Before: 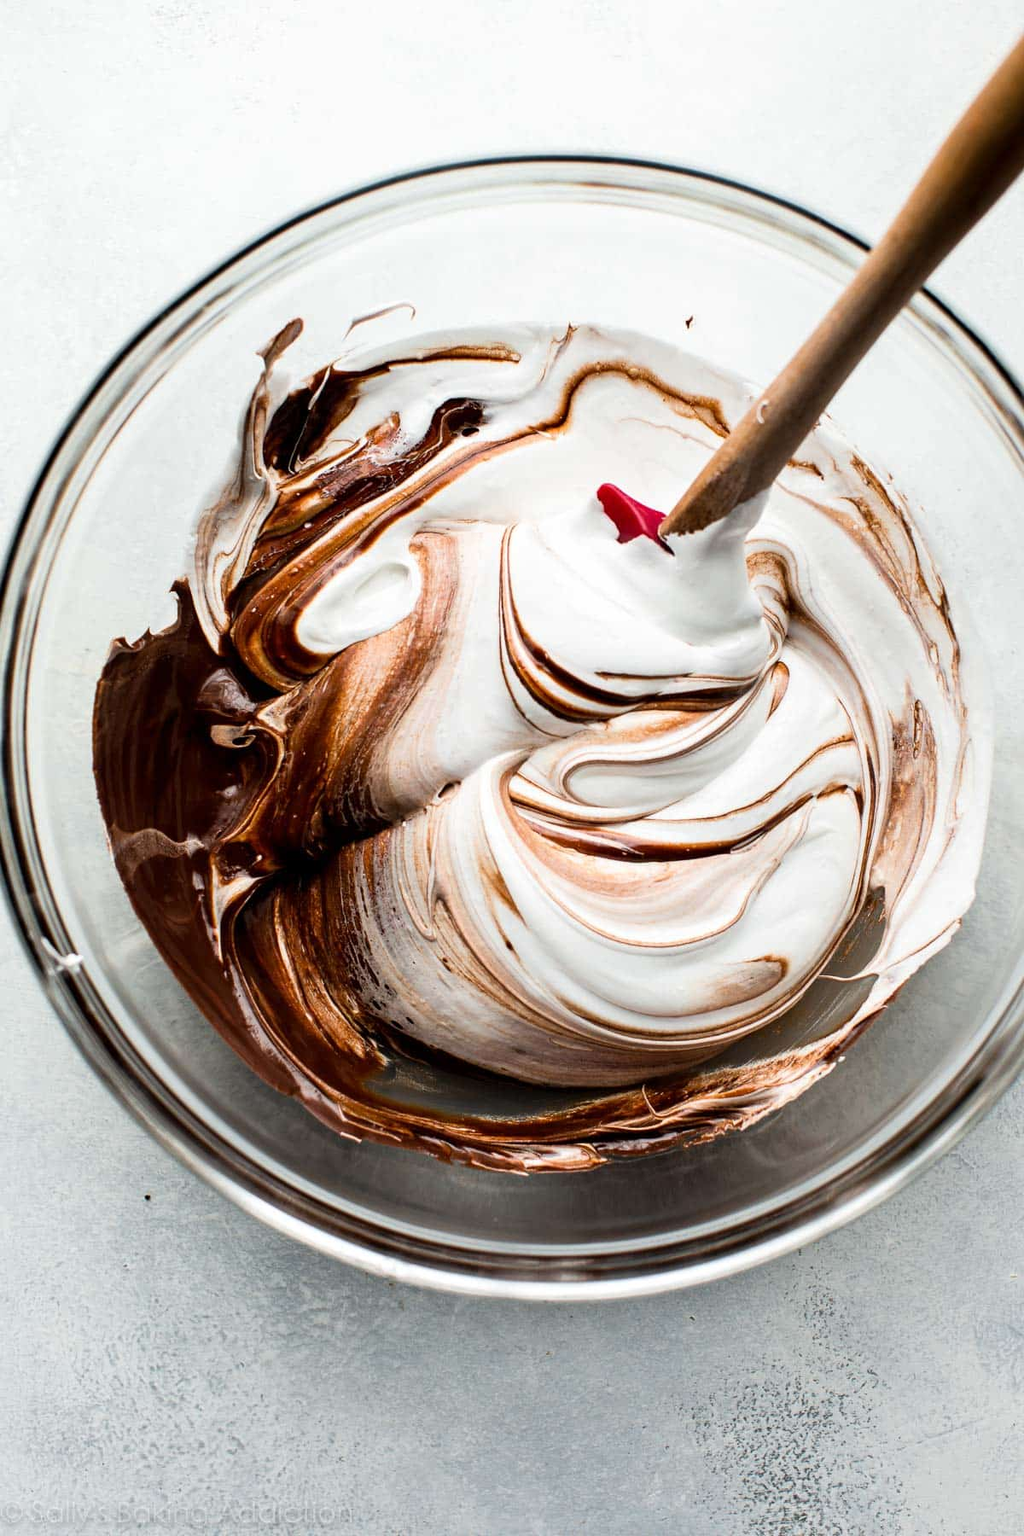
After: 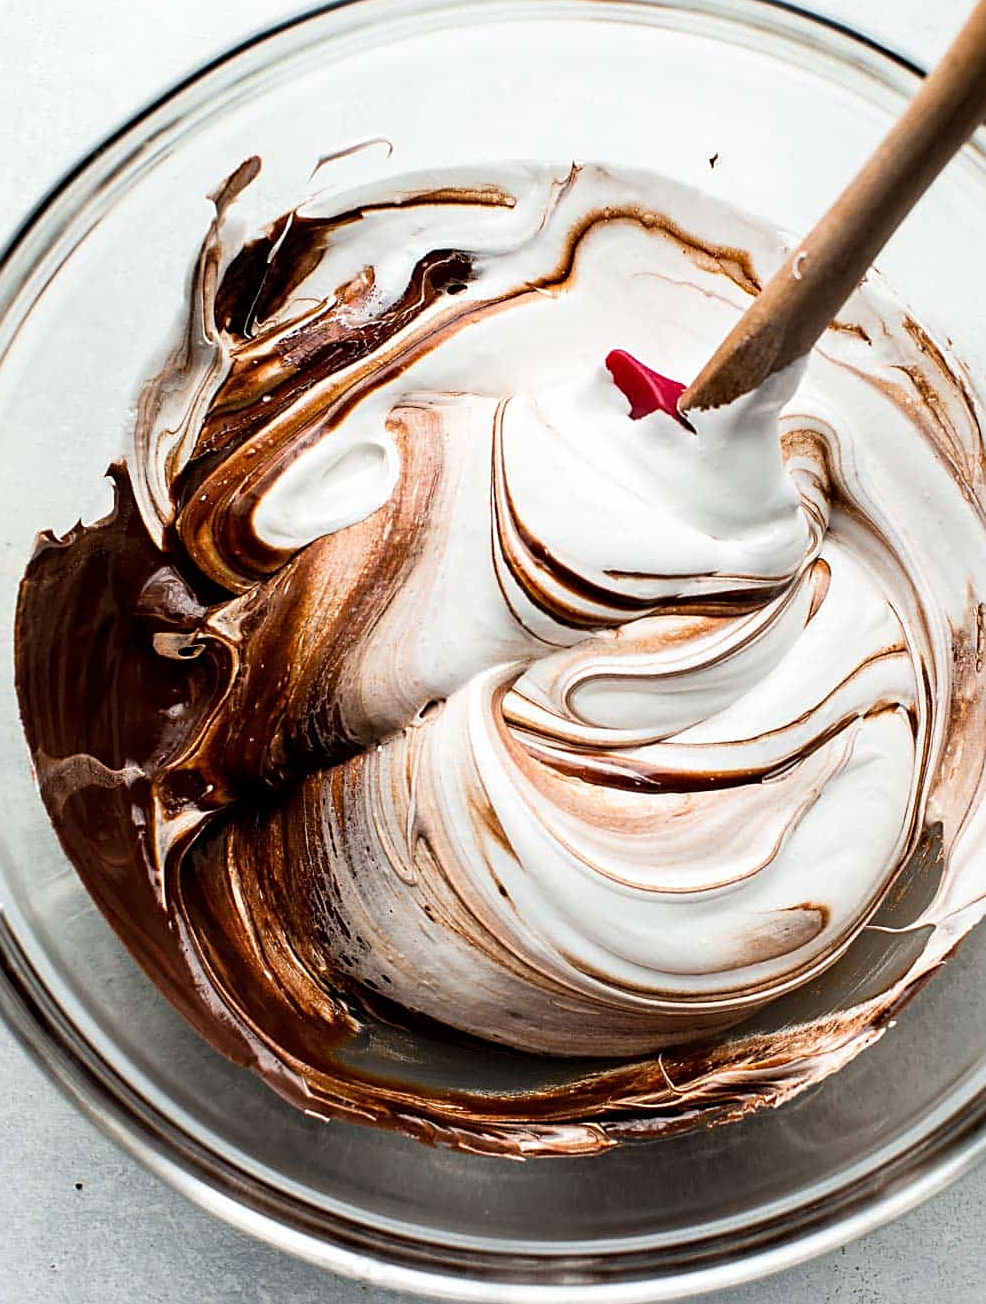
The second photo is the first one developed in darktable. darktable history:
sharpen: on, module defaults
crop: left 7.865%, top 12.057%, right 9.951%, bottom 15.457%
